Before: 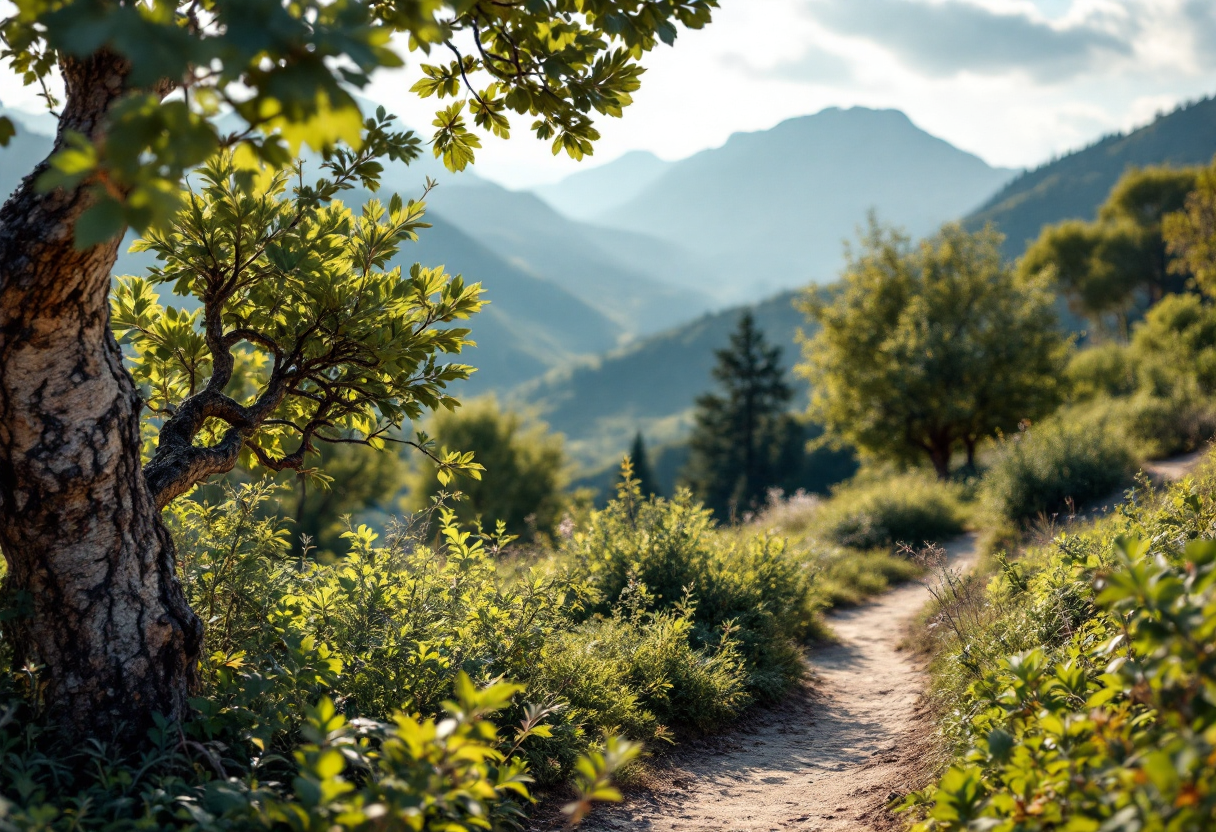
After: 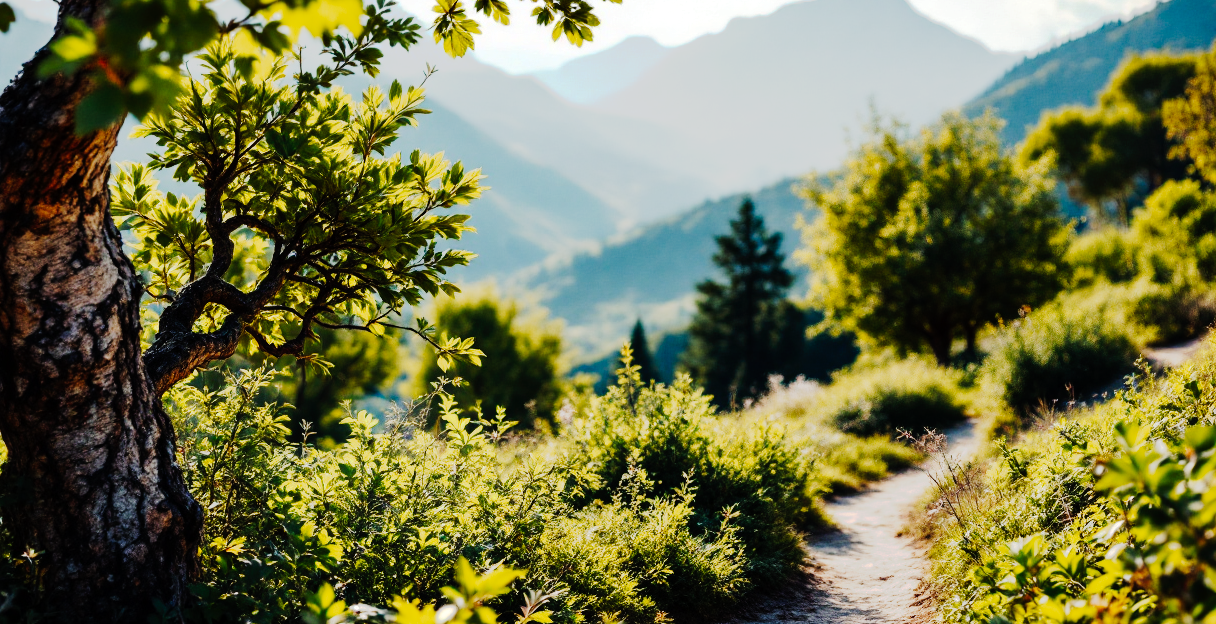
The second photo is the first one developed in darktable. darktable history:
tone curve: curves: ch0 [(0, 0) (0.003, 0.001) (0.011, 0.005) (0.025, 0.009) (0.044, 0.014) (0.069, 0.019) (0.1, 0.028) (0.136, 0.039) (0.177, 0.073) (0.224, 0.134) (0.277, 0.218) (0.335, 0.343) (0.399, 0.488) (0.468, 0.608) (0.543, 0.699) (0.623, 0.773) (0.709, 0.819) (0.801, 0.852) (0.898, 0.874) (1, 1)], preserve colors none
crop: top 13.819%, bottom 11.169%
